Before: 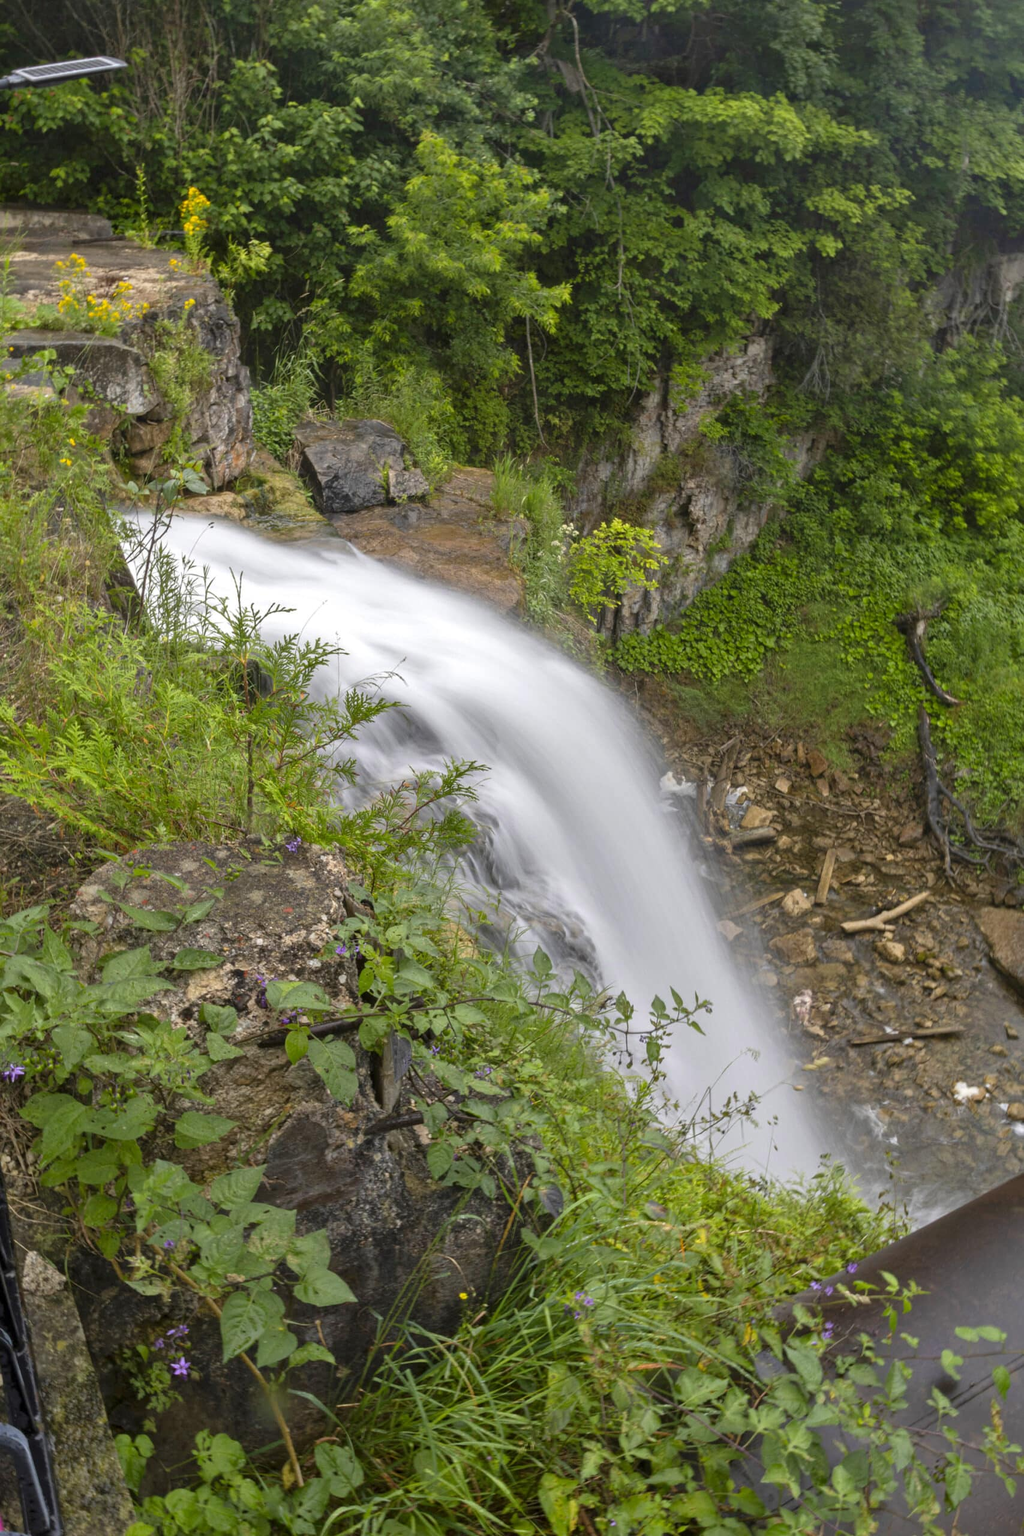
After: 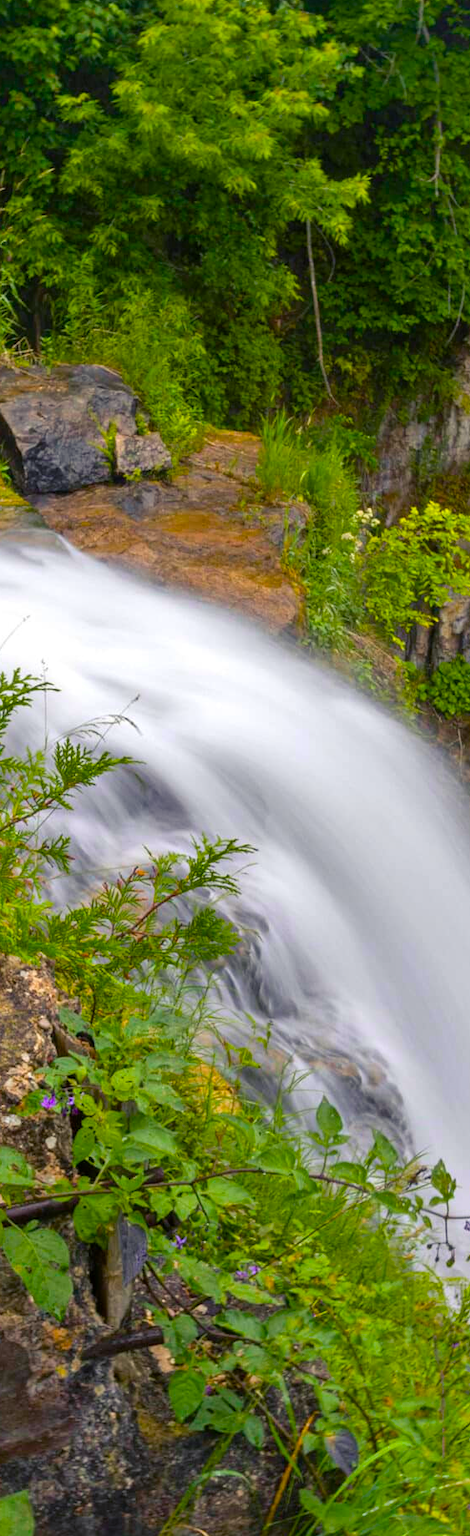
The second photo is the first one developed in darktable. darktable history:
color balance rgb: shadows lift › luminance -22.079%, shadows lift › chroma 6.581%, shadows lift › hue 268.84°, perceptual saturation grading › global saturation 36.544%, global vibrance 40.801%
crop and rotate: left 29.894%, top 10.306%, right 37.05%, bottom 17.812%
